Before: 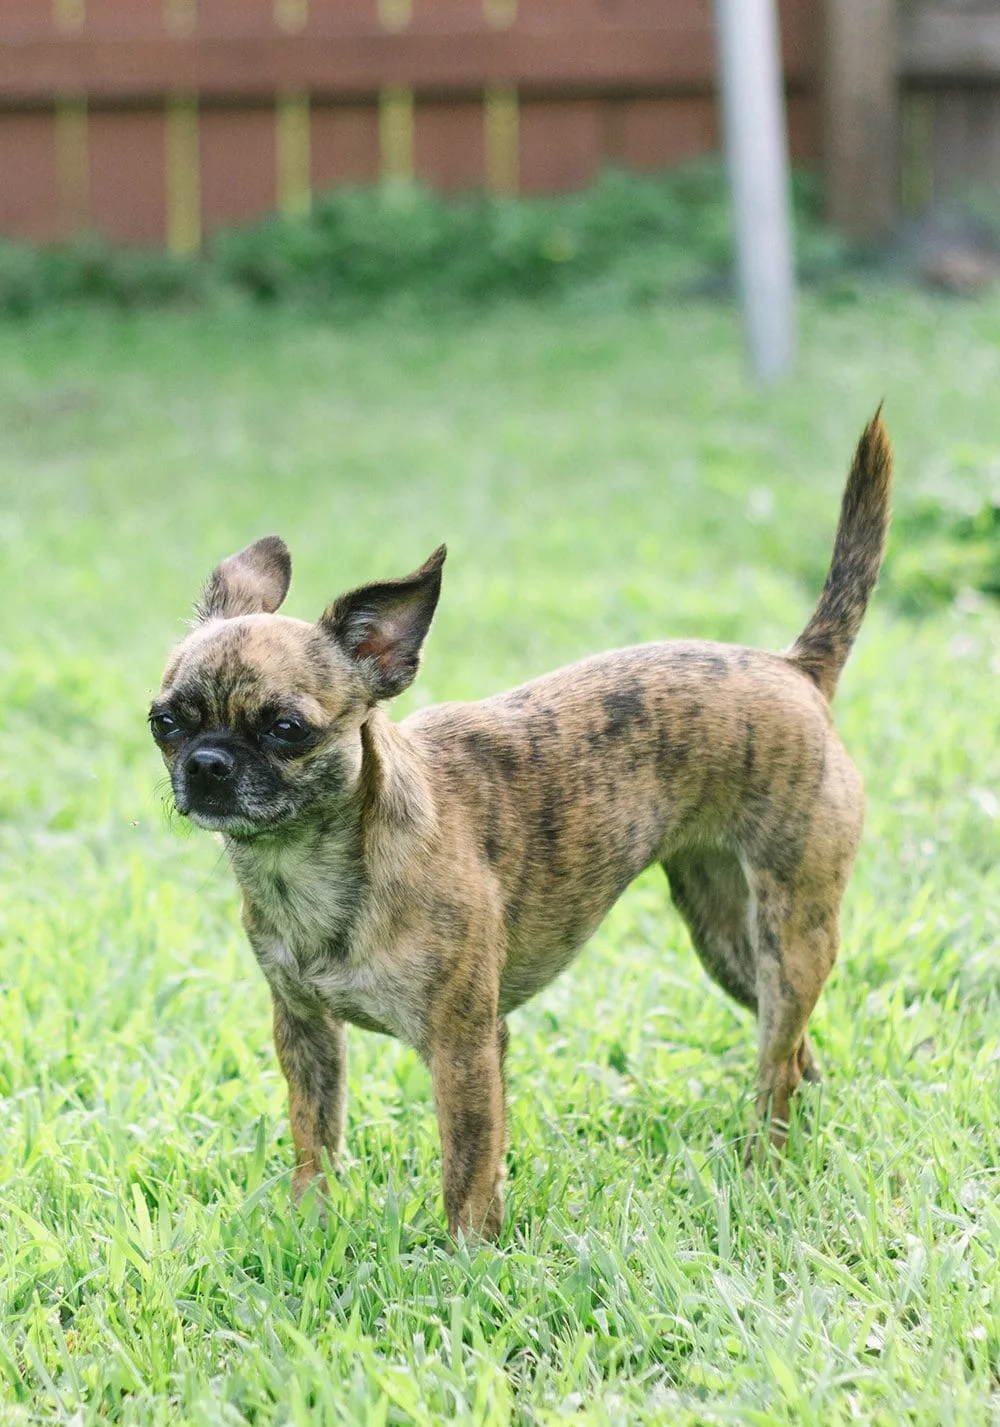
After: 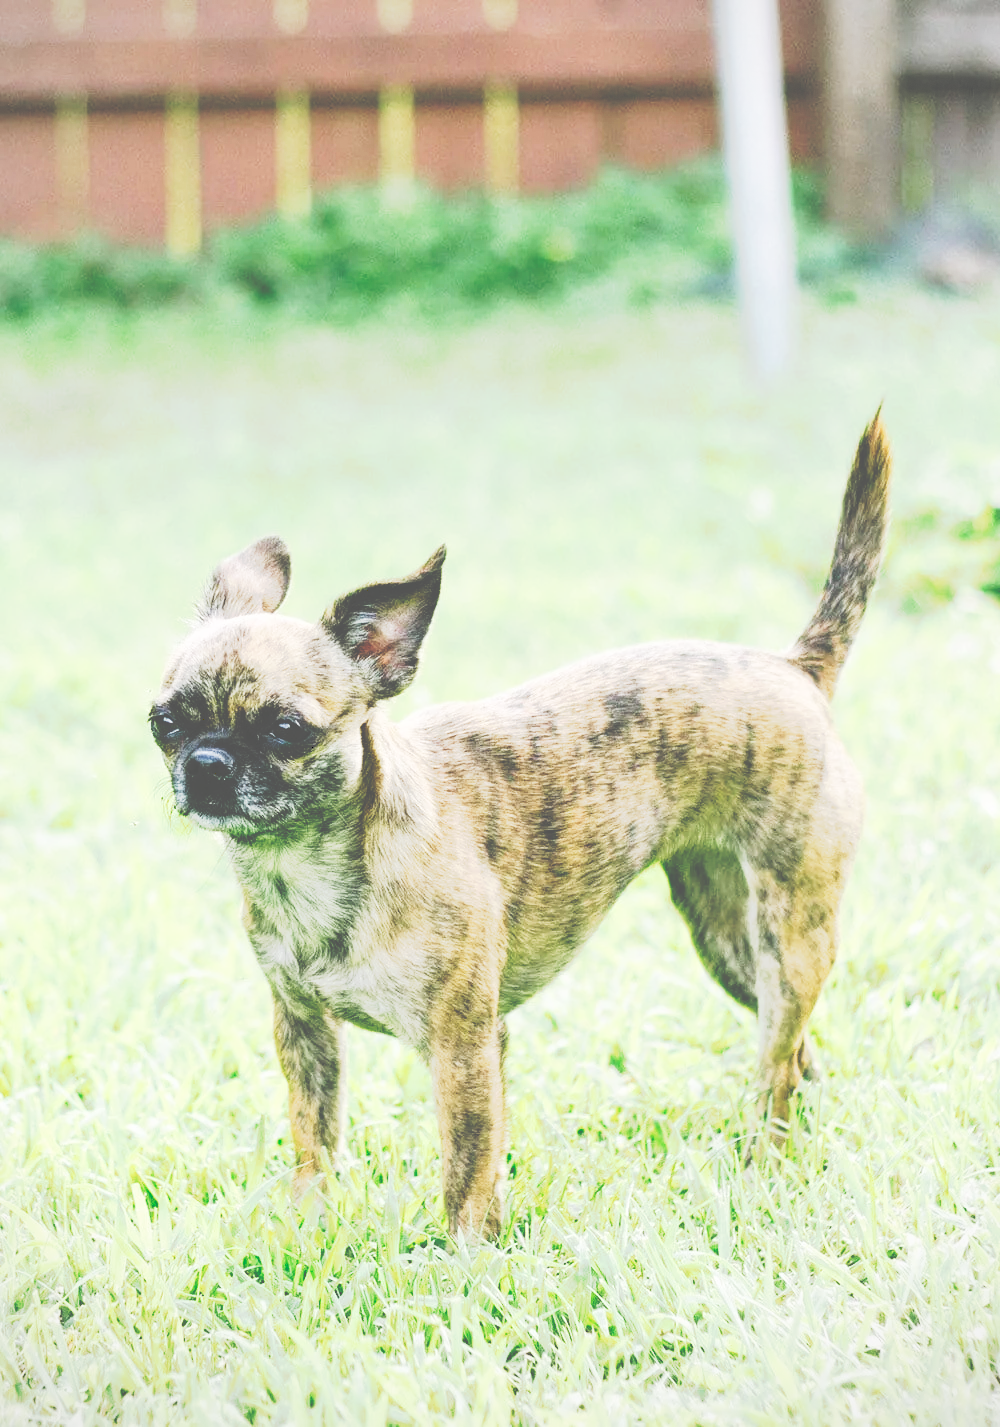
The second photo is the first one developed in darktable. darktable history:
tone curve: curves: ch0 [(0, 0) (0.003, 0.345) (0.011, 0.345) (0.025, 0.345) (0.044, 0.349) (0.069, 0.353) (0.1, 0.356) (0.136, 0.359) (0.177, 0.366) (0.224, 0.378) (0.277, 0.398) (0.335, 0.429) (0.399, 0.476) (0.468, 0.545) (0.543, 0.624) (0.623, 0.721) (0.709, 0.811) (0.801, 0.876) (0.898, 0.913) (1, 1)], preserve colors none
vignetting: fall-off radius 60.98%, brightness -0.201, dithering 8-bit output
base curve: curves: ch0 [(0, 0) (0.028, 0.03) (0.121, 0.232) (0.46, 0.748) (0.859, 0.968) (1, 1)], preserve colors none
